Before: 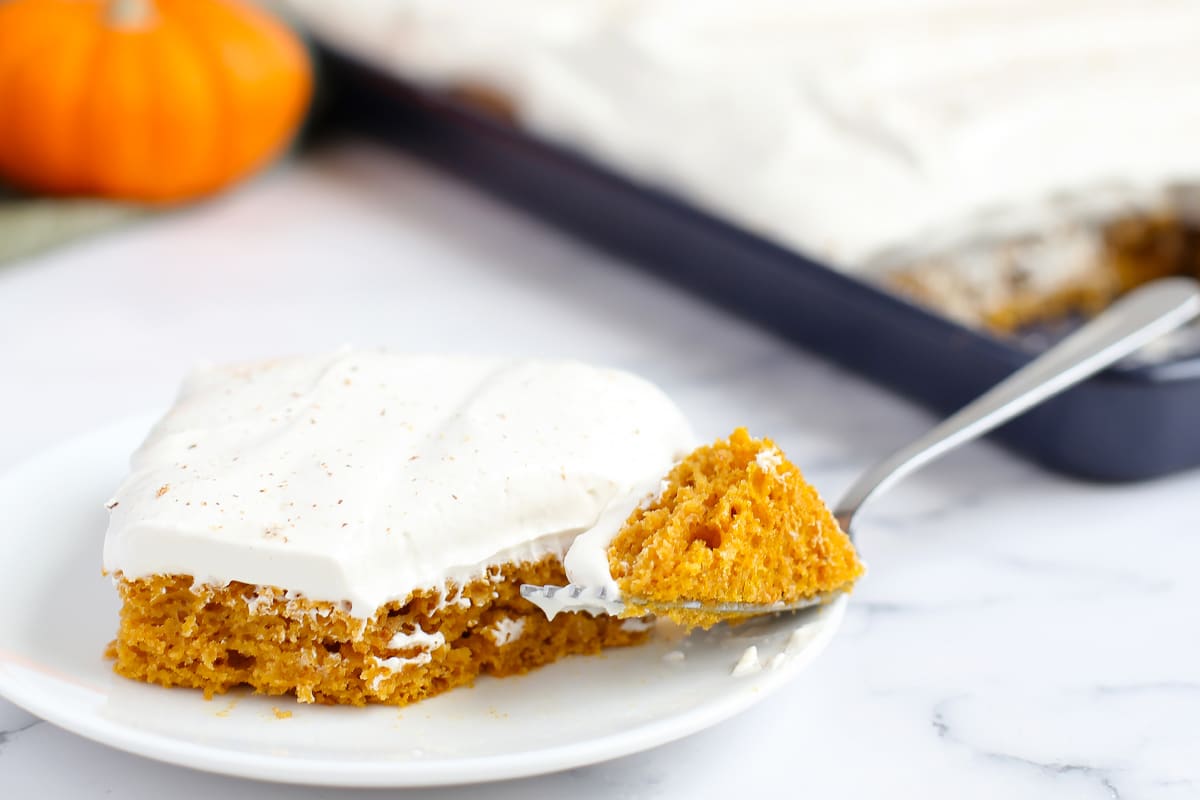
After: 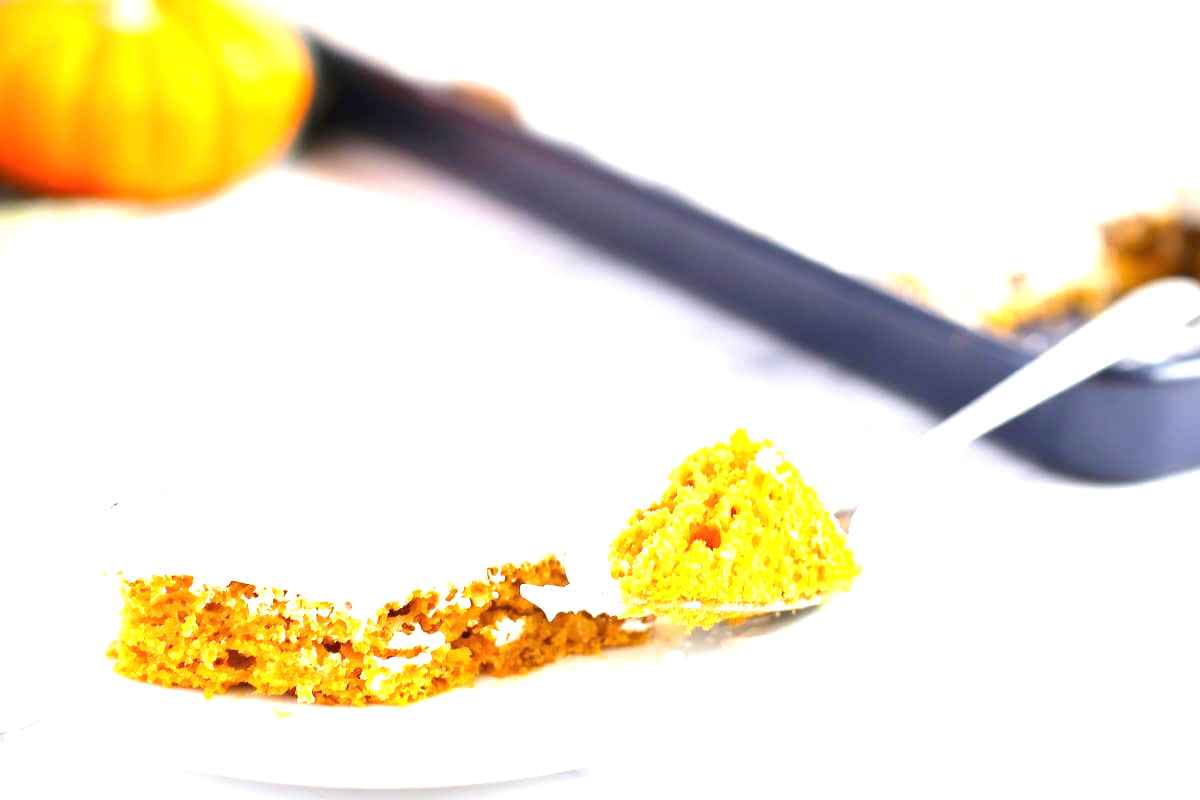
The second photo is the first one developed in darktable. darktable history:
white balance: emerald 1
exposure: black level correction 0, exposure 1.7 EV, compensate exposure bias true, compensate highlight preservation false
